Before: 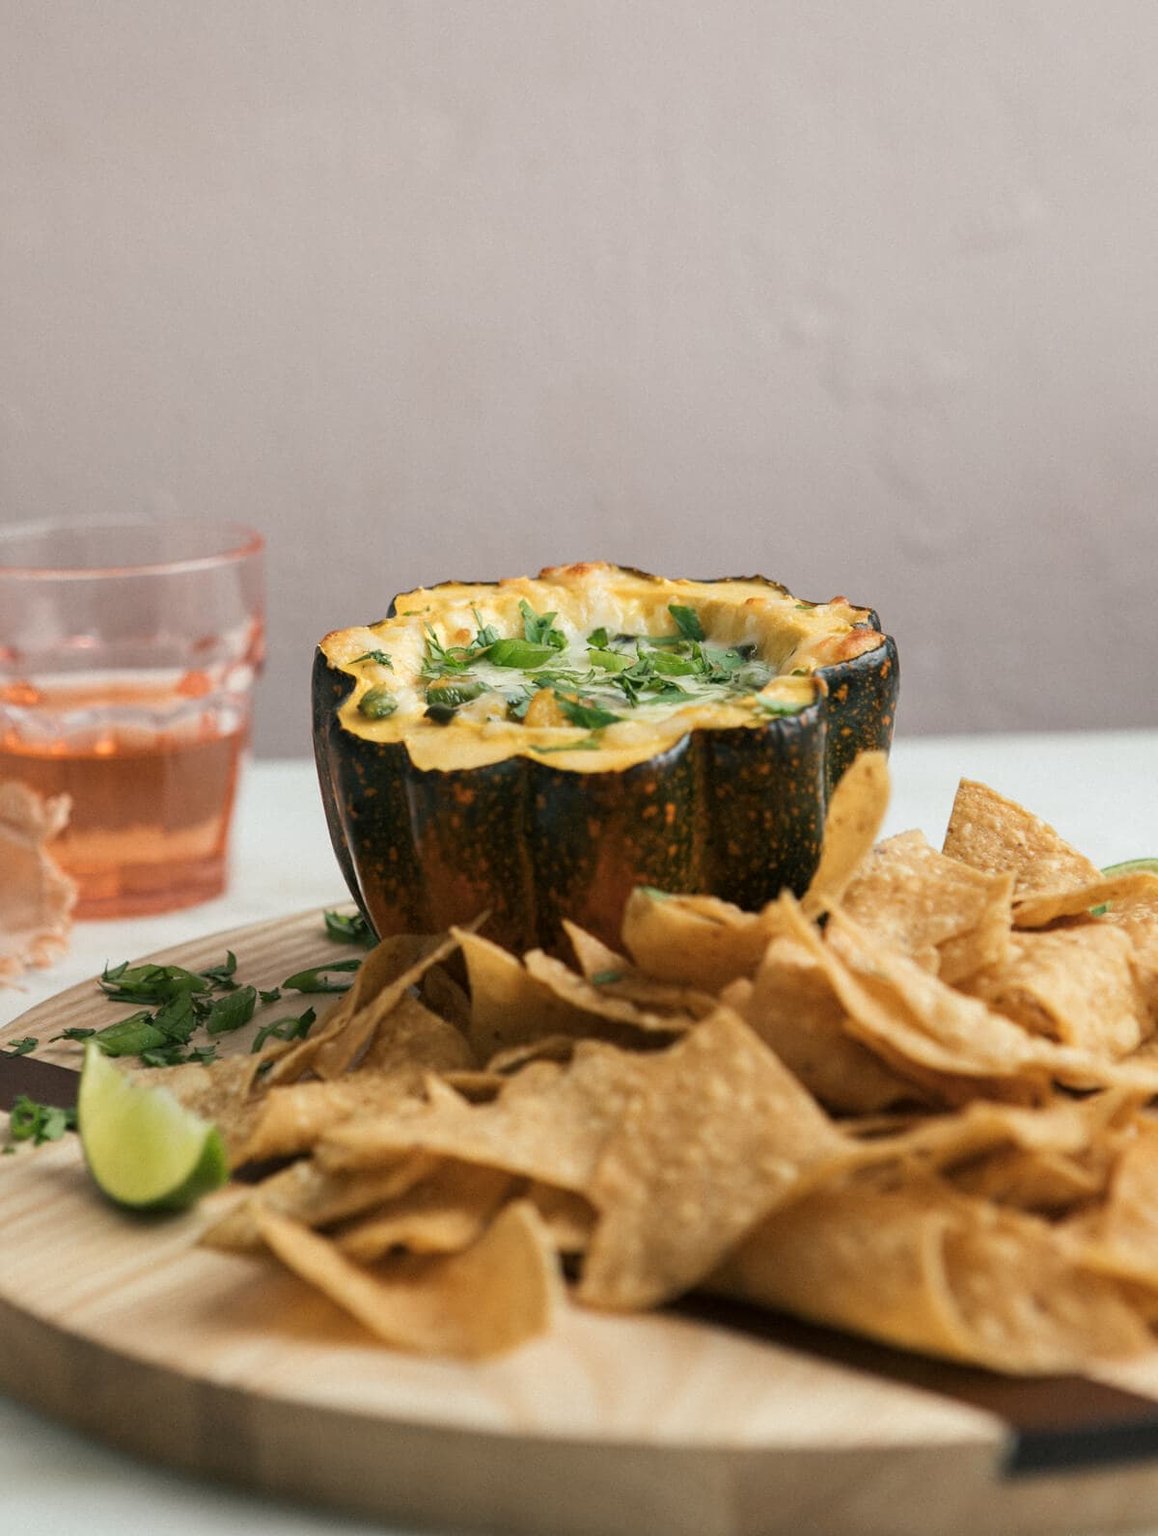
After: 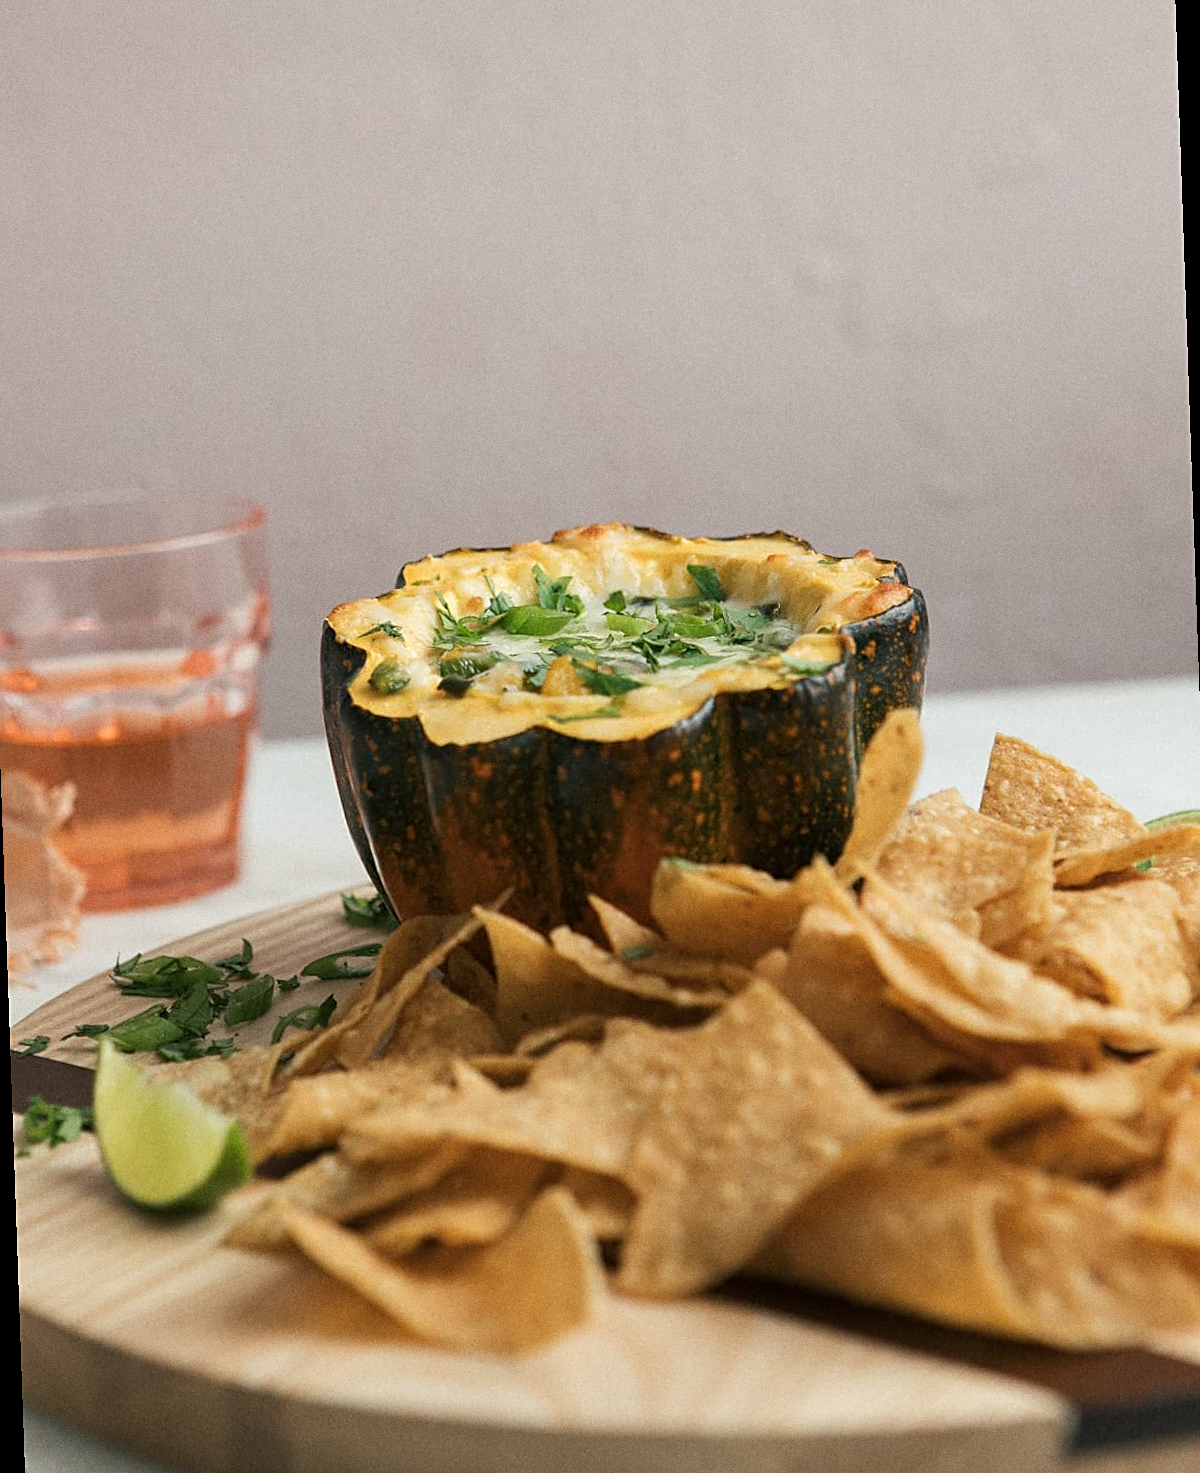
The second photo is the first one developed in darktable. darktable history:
grain: coarseness 0.09 ISO
rotate and perspective: rotation -2°, crop left 0.022, crop right 0.978, crop top 0.049, crop bottom 0.951
sharpen: on, module defaults
